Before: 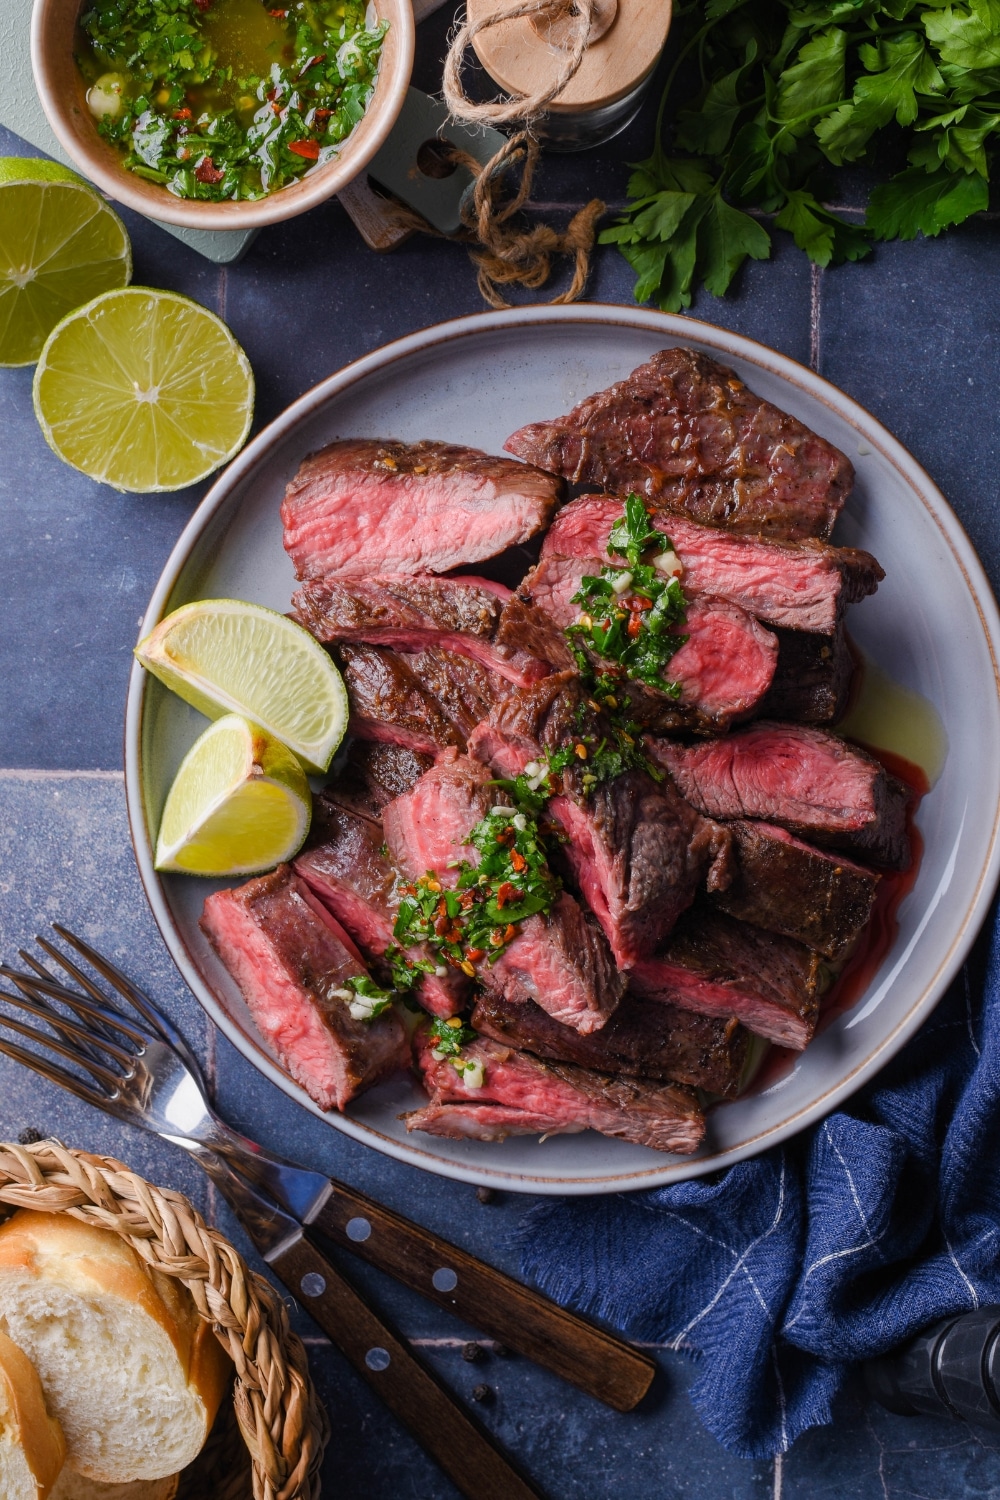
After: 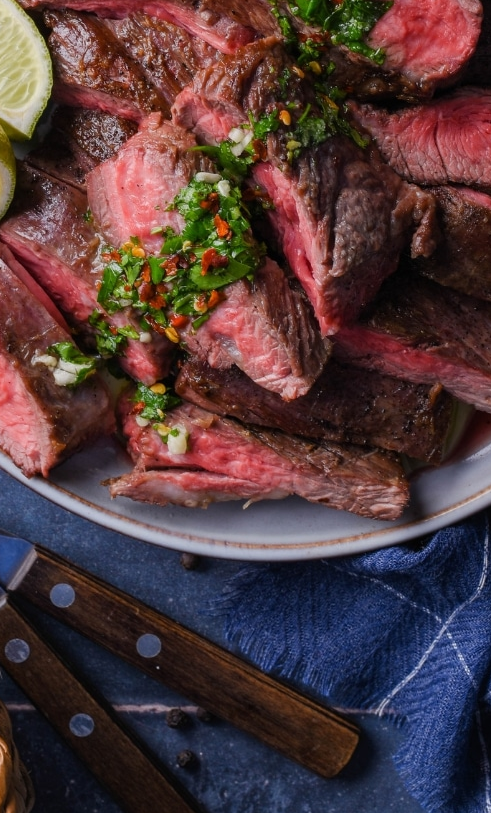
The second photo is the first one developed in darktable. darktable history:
crop: left 29.673%, top 42.28%, right 21.159%, bottom 3.511%
